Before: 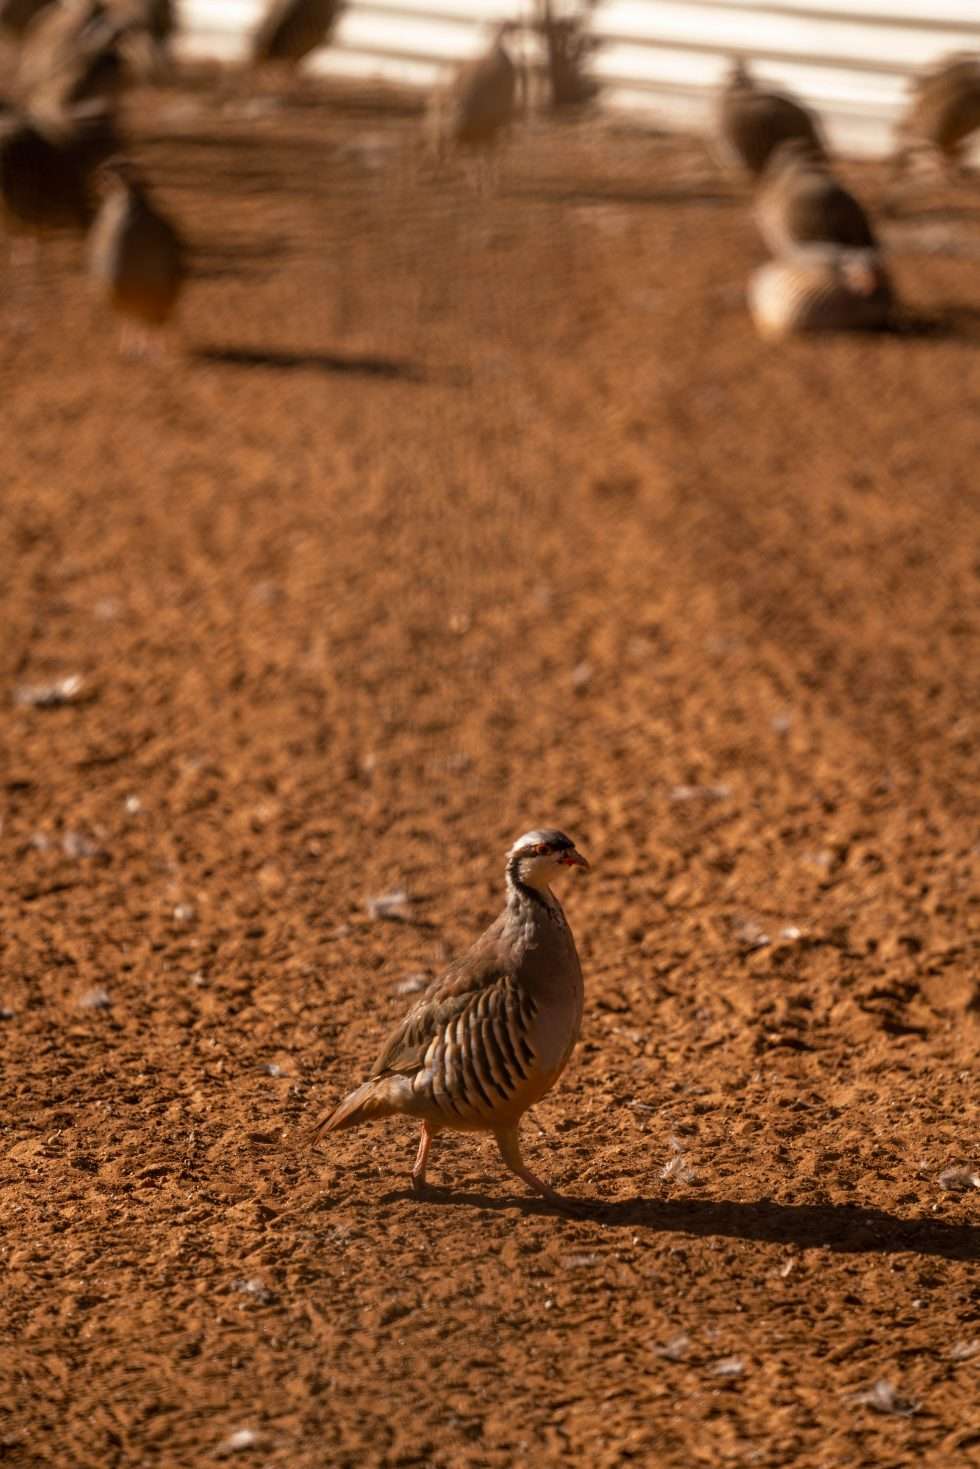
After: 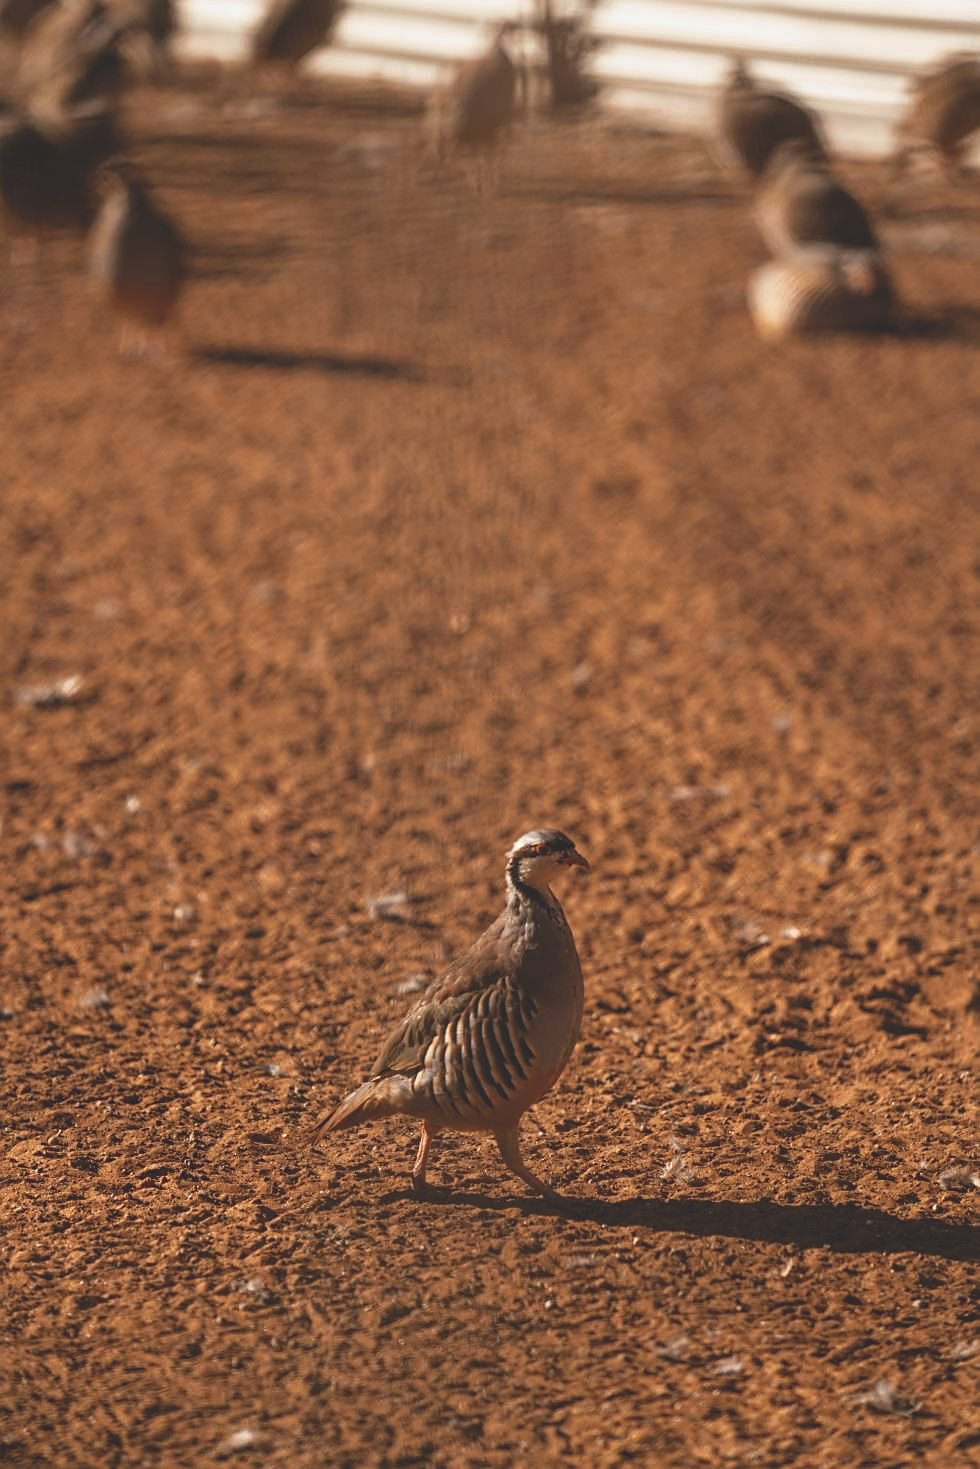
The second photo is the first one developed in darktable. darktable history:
sharpen: on, module defaults
exposure: black level correction -0.025, exposure -0.117 EV, compensate highlight preservation false
